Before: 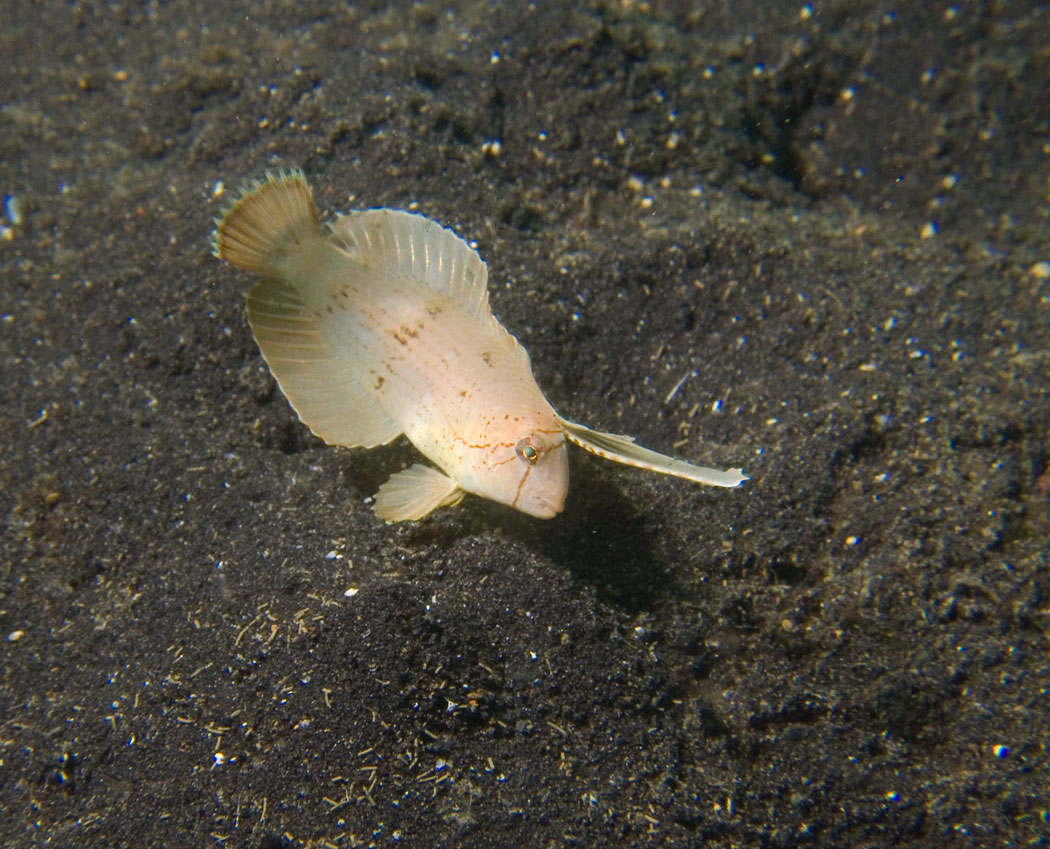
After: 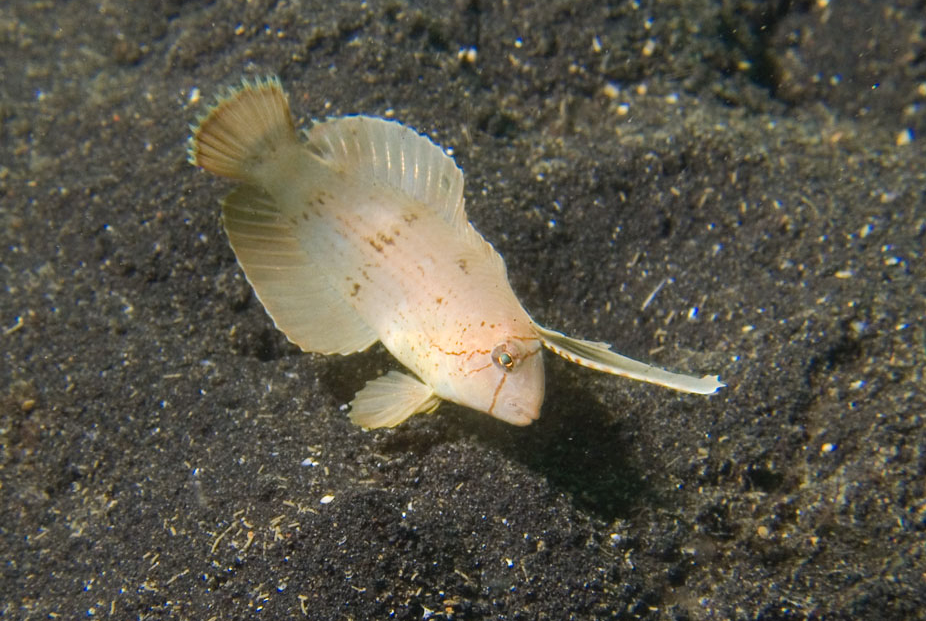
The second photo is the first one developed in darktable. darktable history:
shadows and highlights: radius 108.02, shadows 44.81, highlights -67.1, low approximation 0.01, soften with gaussian
crop and rotate: left 2.366%, top 11.032%, right 9.432%, bottom 15.819%
